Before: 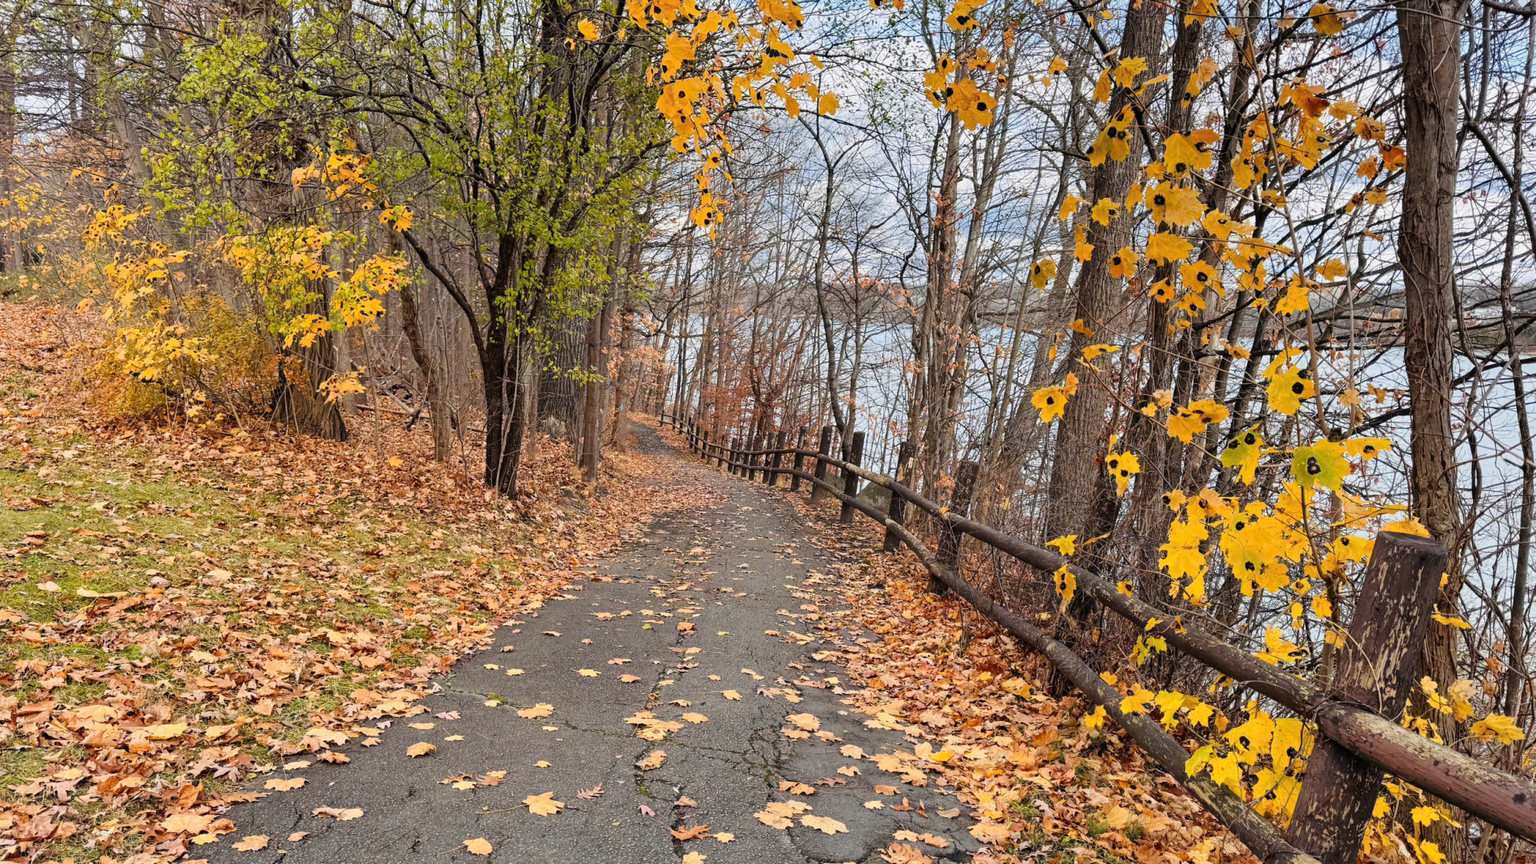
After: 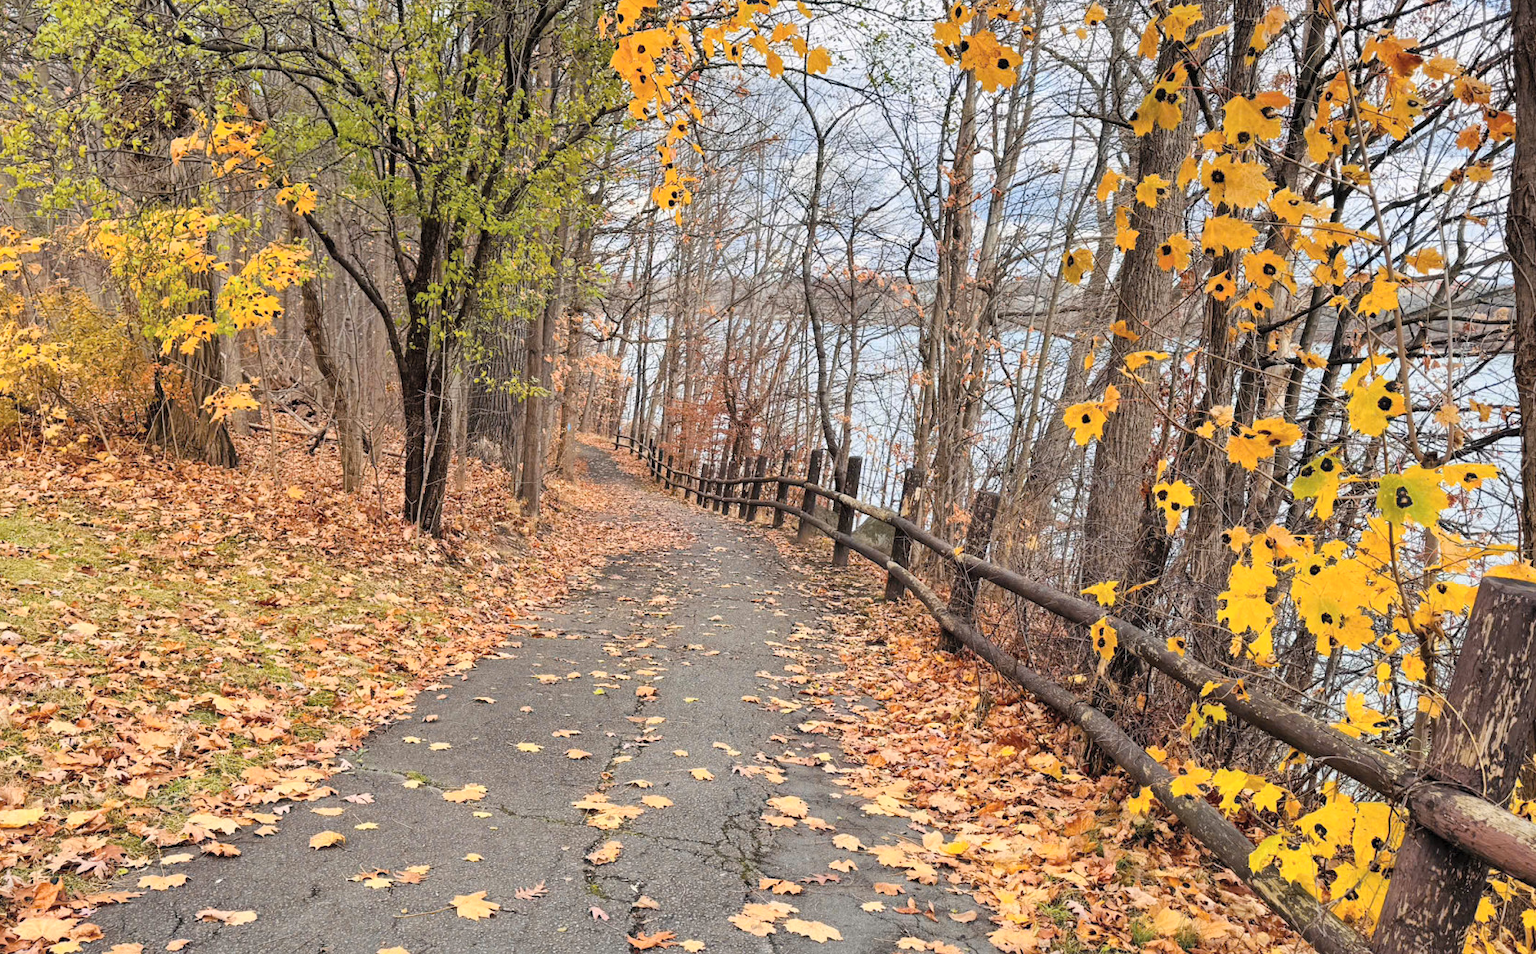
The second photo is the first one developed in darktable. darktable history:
local contrast: mode bilateral grid, contrast 20, coarseness 50, detail 120%, midtone range 0.2
contrast brightness saturation: brightness 0.15
crop: left 9.807%, top 6.259%, right 7.334%, bottom 2.177%
